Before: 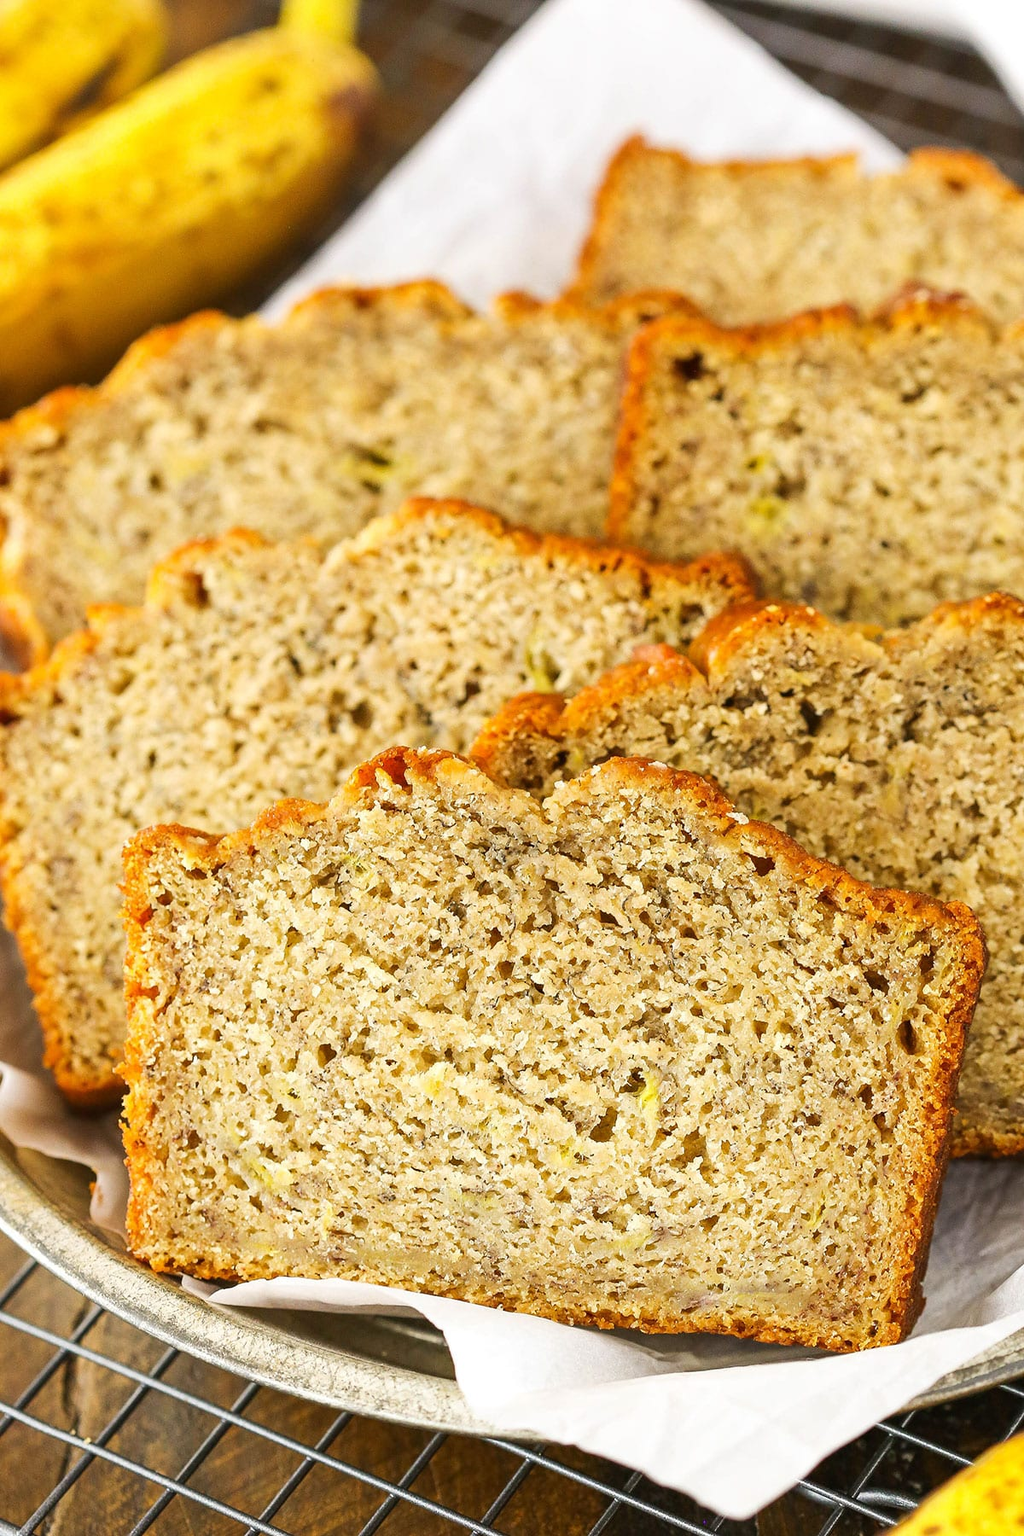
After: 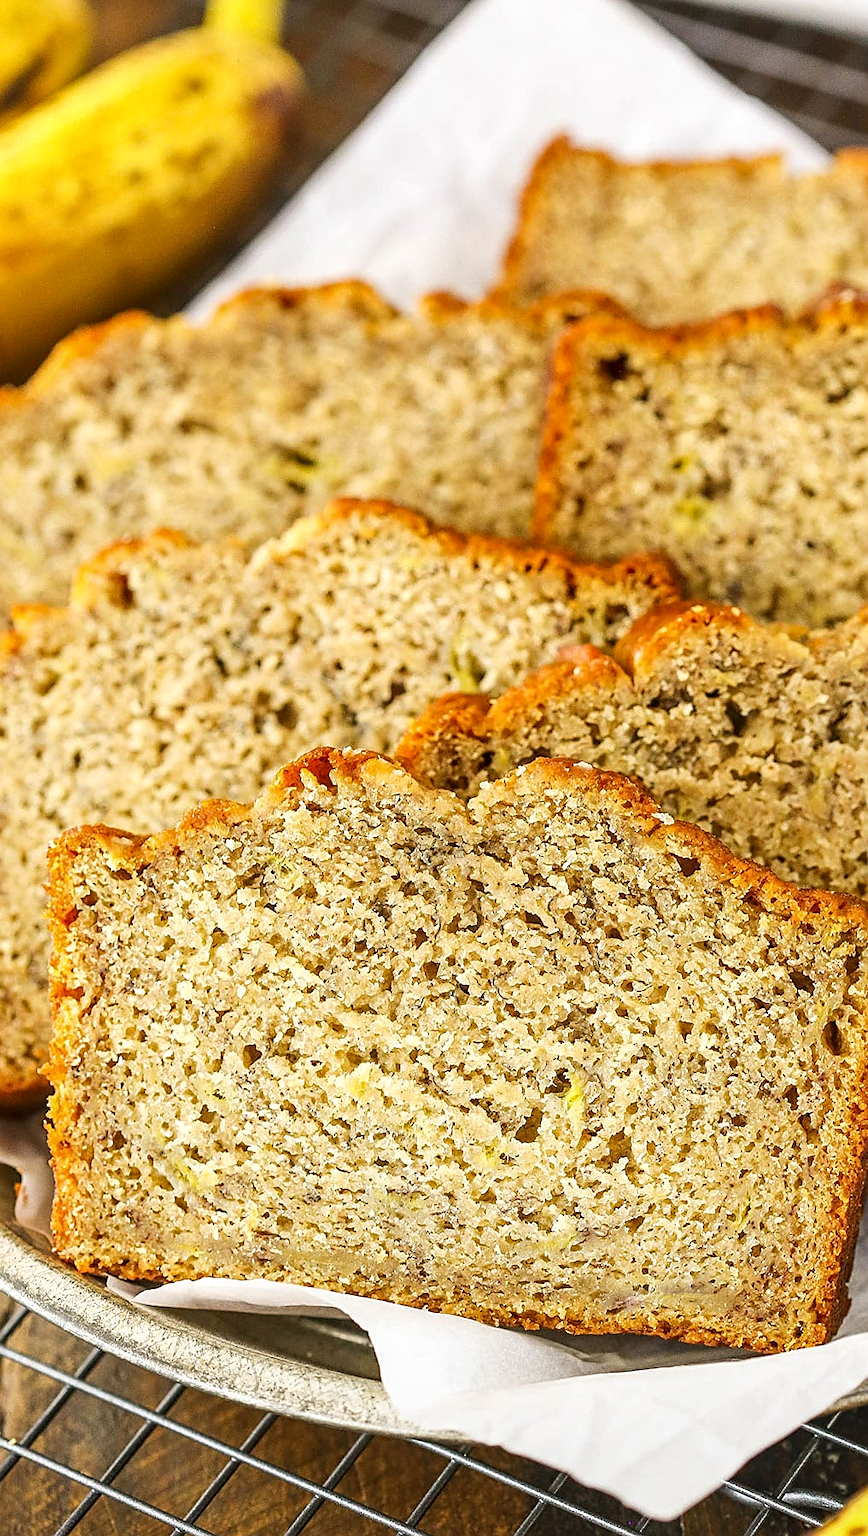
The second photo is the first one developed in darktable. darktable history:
sharpen: on, module defaults
local contrast: on, module defaults
crop: left 7.349%, right 7.855%
